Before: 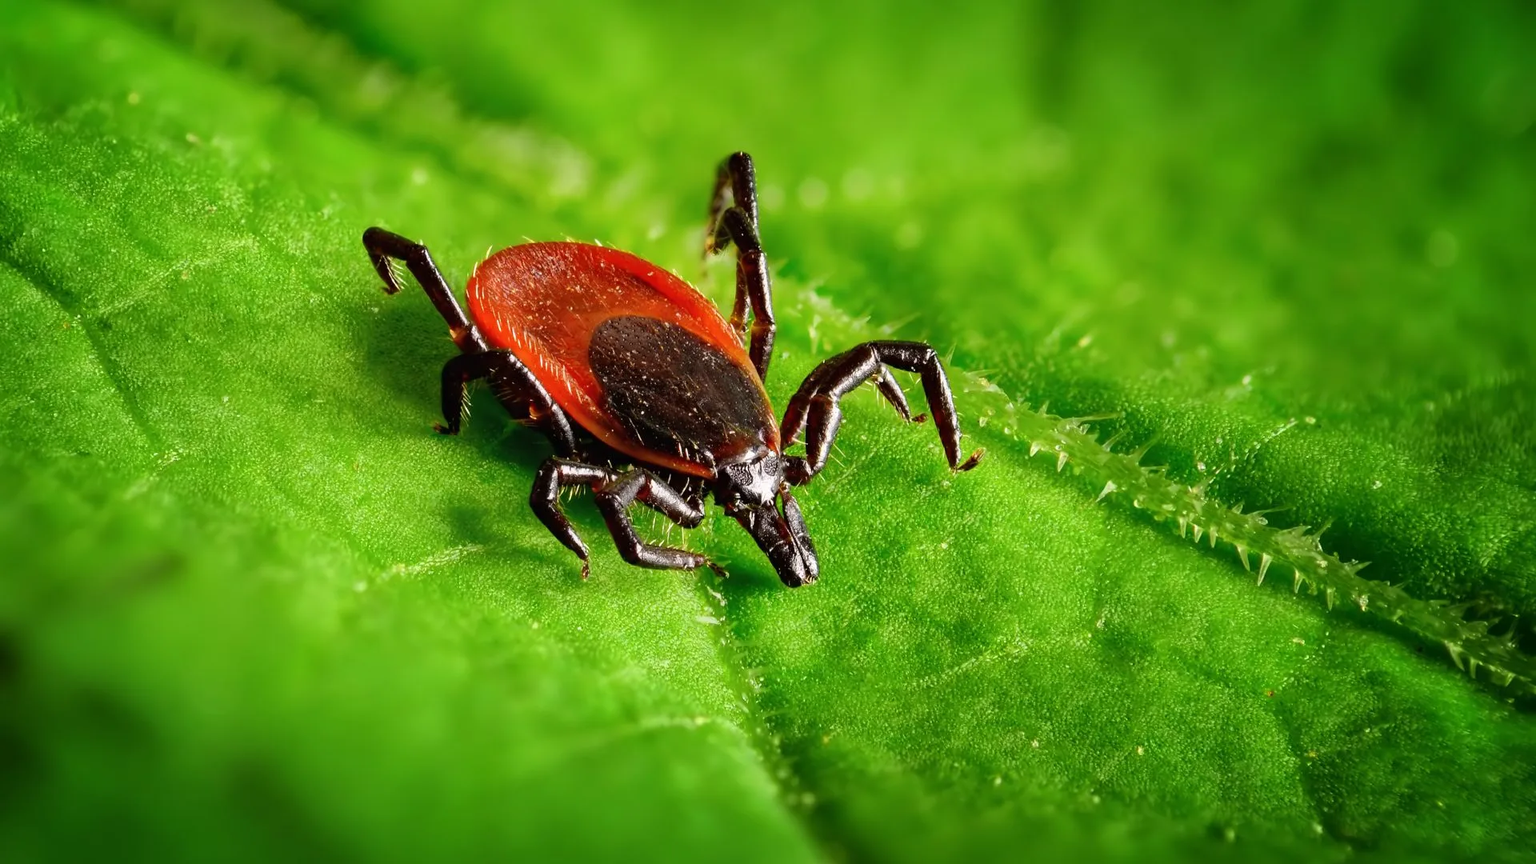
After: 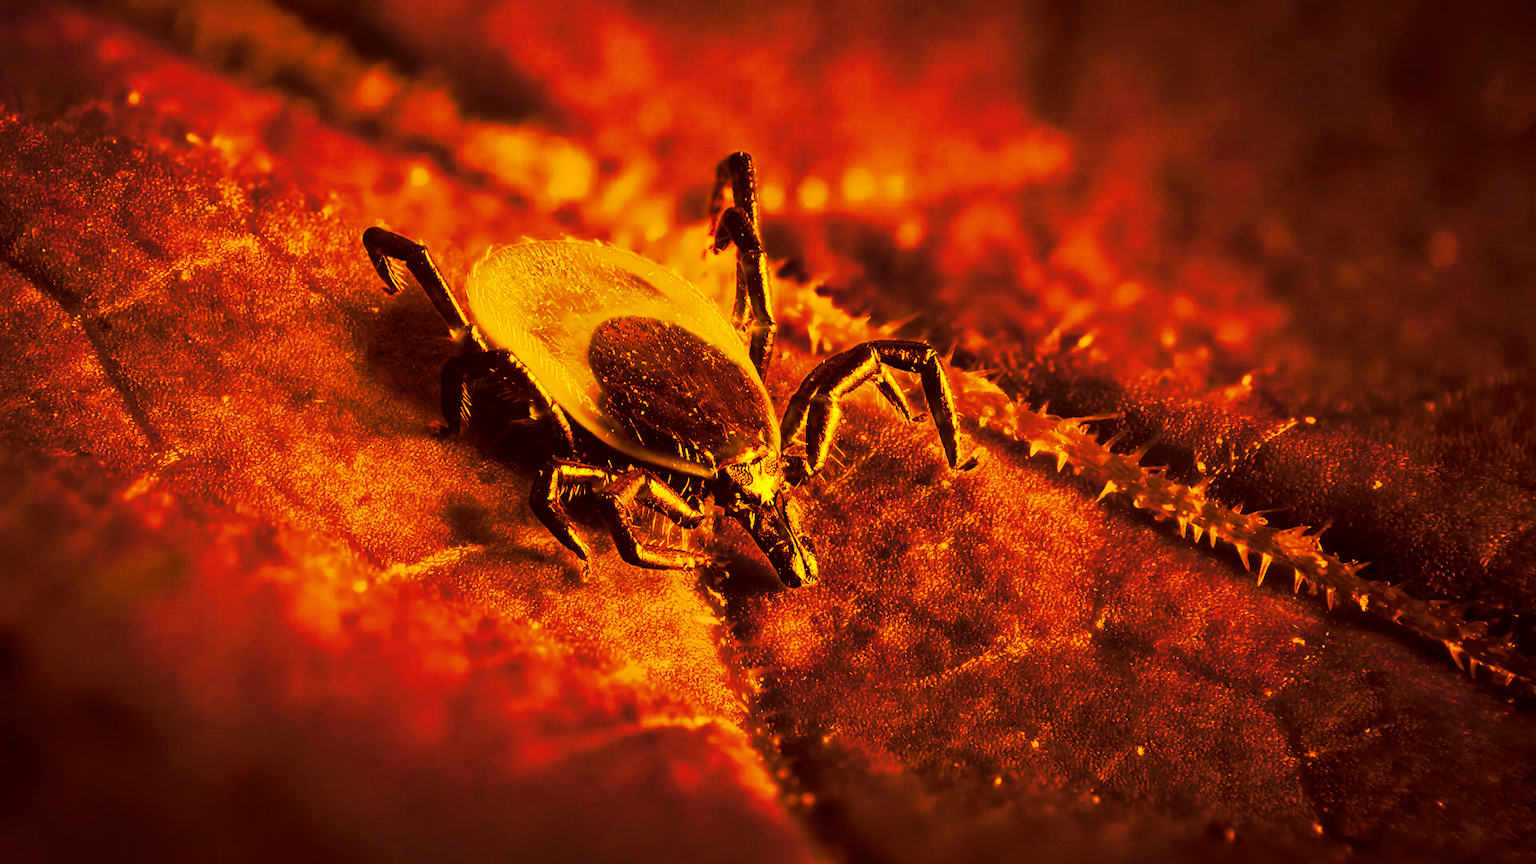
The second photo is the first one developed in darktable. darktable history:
tone curve: curves: ch0 [(0, 0) (0.003, 0.015) (0.011, 0.019) (0.025, 0.025) (0.044, 0.039) (0.069, 0.053) (0.1, 0.076) (0.136, 0.107) (0.177, 0.143) (0.224, 0.19) (0.277, 0.253) (0.335, 0.32) (0.399, 0.412) (0.468, 0.524) (0.543, 0.668) (0.623, 0.717) (0.709, 0.769) (0.801, 0.82) (0.898, 0.865) (1, 1)], preserve colors none
color look up table: target L [95.13, 87.6, 68.82, 66.19, 17.88, 68.41, 28.64, 70.84, 62.64, 44.34, 5.035, 35.57, 7.115, 10.01, 26.74, 202.15, 92.81, 90.96, 89.95, 90.45, 68.54, 82.07, 85.88, 61.51, 64.65, 38.23, 42.4, 11.05, 99.68, 92.21, 95, 73.61, 61.47, 90.96, 63.8, 64.14, 68.83, 59.55, 23.54, 30.53, 4.207, 6.961, 62.43, 46.73, 13.87, 15.97, 36.67, 7.147, 3.25], target a [1.702, 16.47, 53.09, 56.65, 30.88, 53.73, 32.18, 47.03, 59.46, 25.56, 23.84, 29.45, 26.43, 28.05, 32.07, 0, 6.03, 9.061, 10.49, 10.31, 52.16, 28.76, 20.62, 61.33, 55.9, 30.02, 26.14, 28.81, -8.209, 5.248, 1.126, 45.31, 62.14, 9.056, 62.32, 60.84, 53.1, 57.33, 31.77, 32.46, 22.46, 25, 62.53, 28.37, 29.67, 30.27, 30.52, 26.52, 19.67], target b [98.13, 87.89, 64.89, 61.8, 29.24, 64.4, 41.05, 66.93, 58.59, 44.41, 8.455, 43.12, 11.97, 16.68, 38.34, -0.001, 95.21, 92.68, 91.28, 91.96, 64.25, 80.55, 85.54, 58.92, 59.8, 44.03, 43.96, 18.43, 104.89, 94.42, 98, 70.34, 59.3, 92.73, 59.93, 59.9, 64.79, 57.16, 35.68, 40.74, 7.053, 11.54, 59.37, 45.58, 23.14, 26.74, 43.45, 11.87, 5.433], num patches 49
